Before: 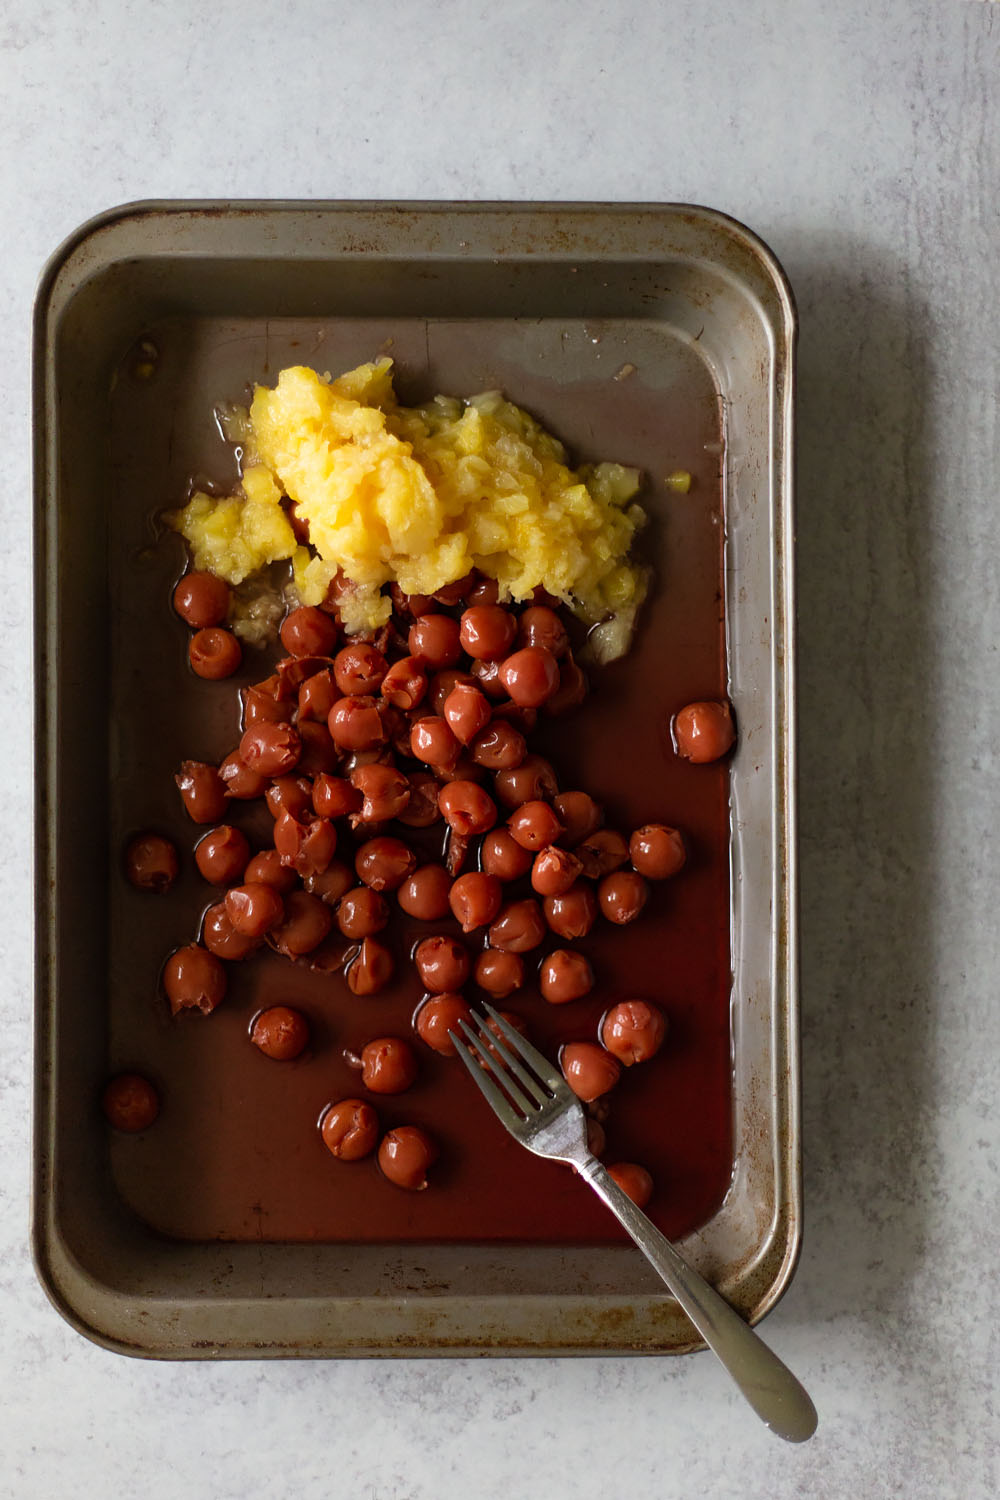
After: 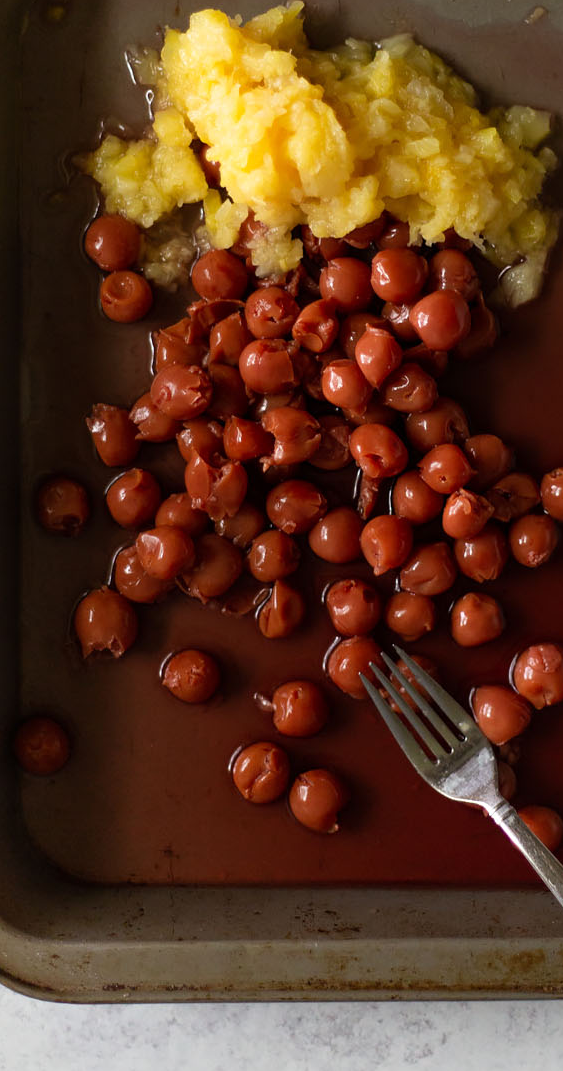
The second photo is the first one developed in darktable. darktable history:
crop: left 8.966%, top 23.852%, right 34.699%, bottom 4.703%
tone equalizer: on, module defaults
